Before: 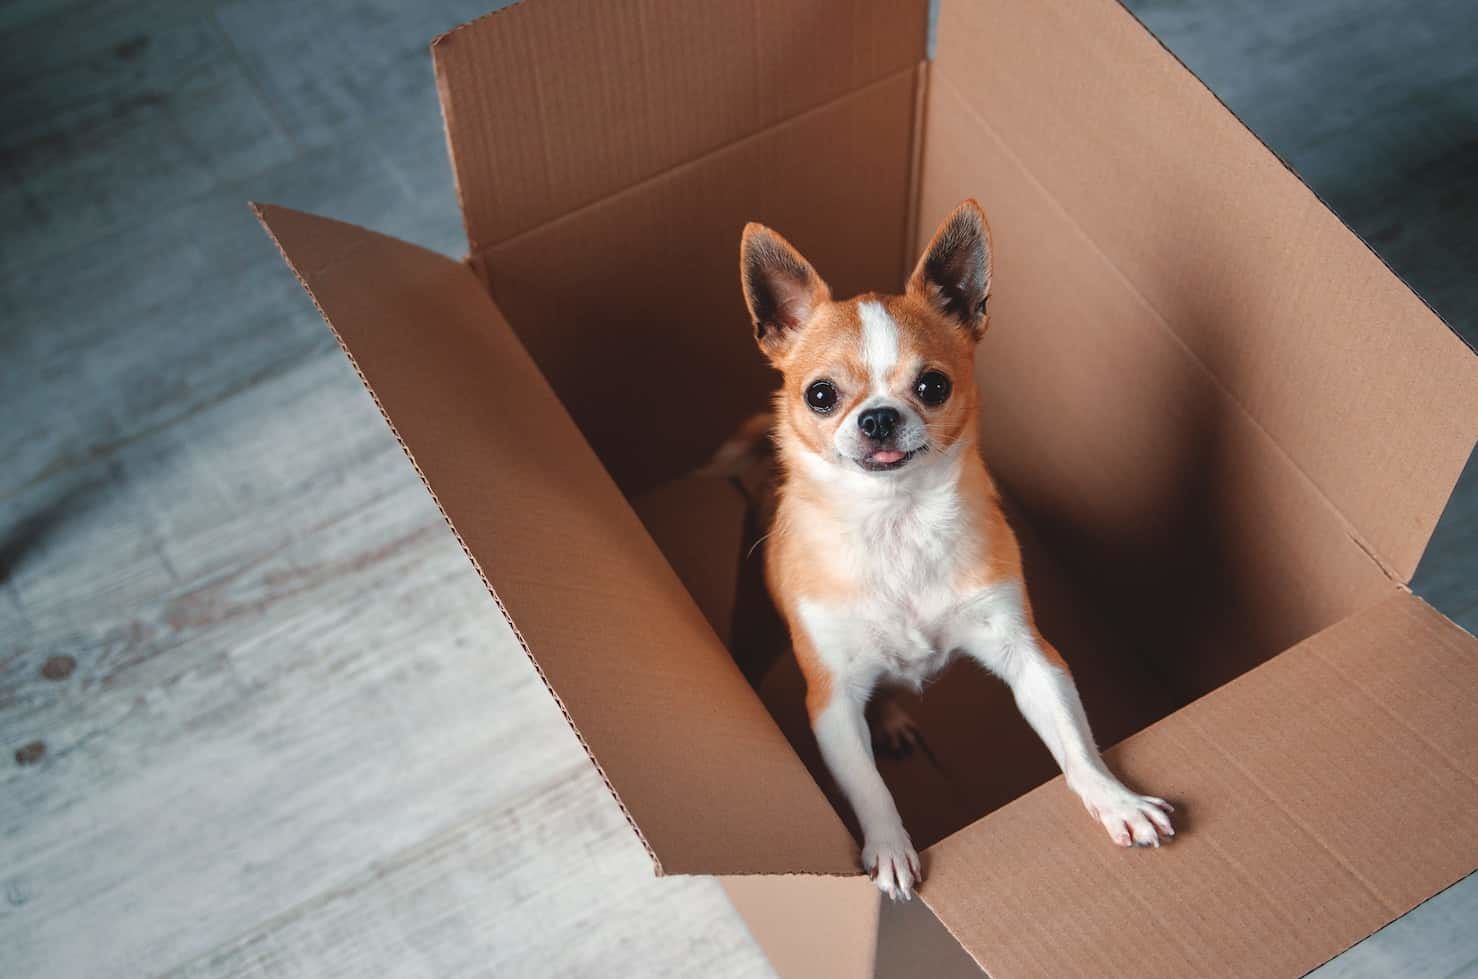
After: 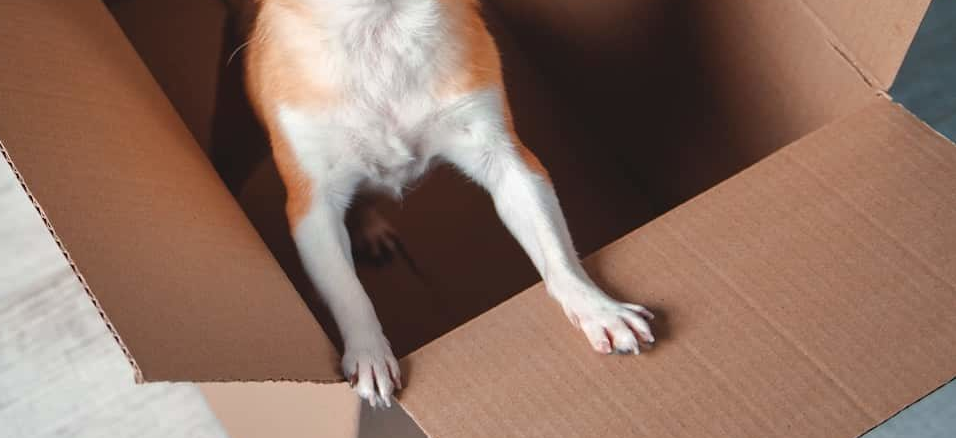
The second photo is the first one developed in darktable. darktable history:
tone equalizer: edges refinement/feathering 500, mask exposure compensation -1.57 EV, preserve details no
crop and rotate: left 35.289%, top 50.408%, bottom 4.825%
